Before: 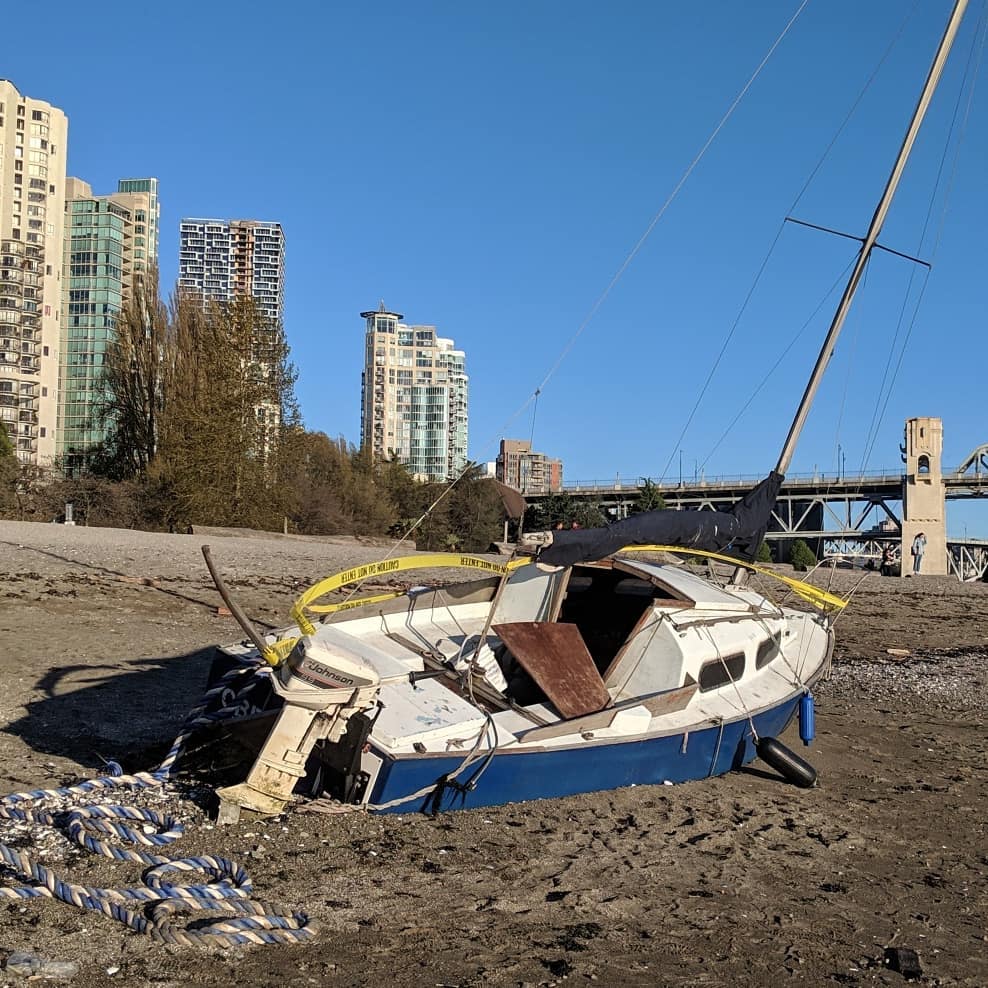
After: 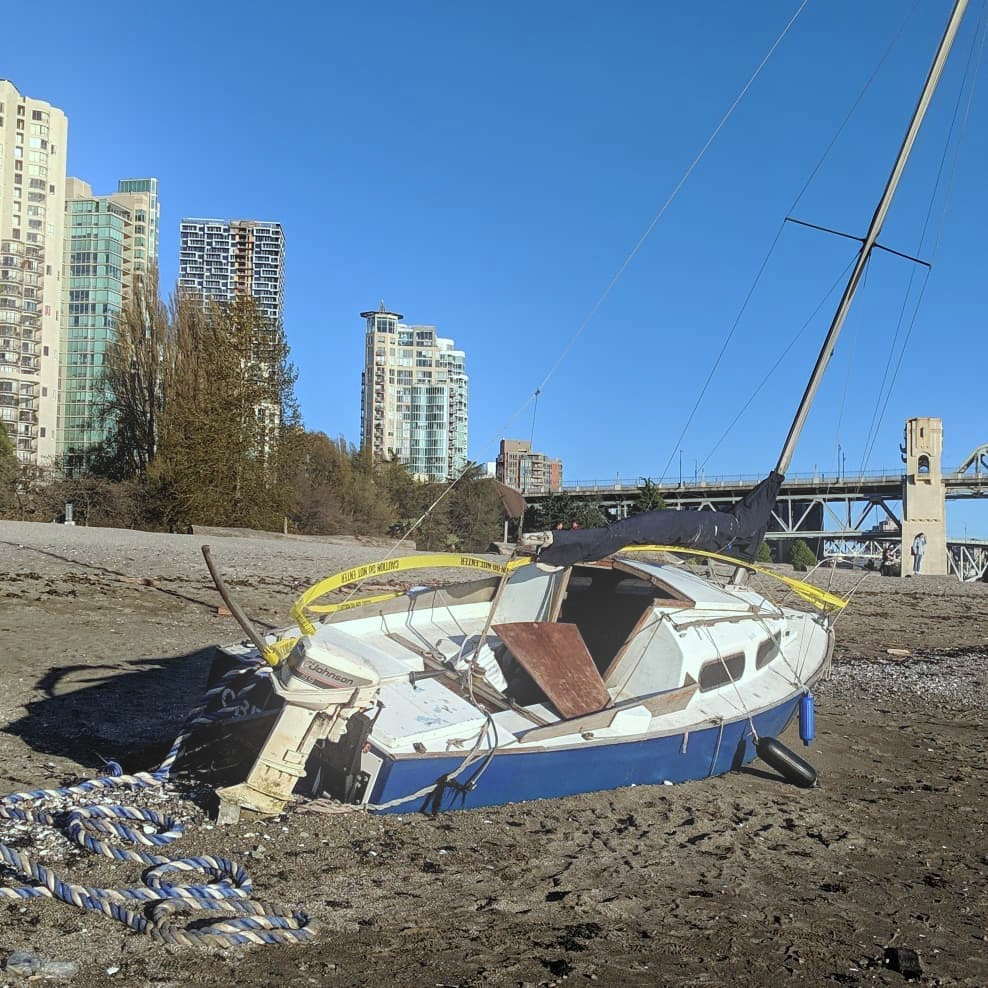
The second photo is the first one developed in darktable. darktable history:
bloom: threshold 82.5%, strength 16.25%
white balance: red 0.925, blue 1.046
